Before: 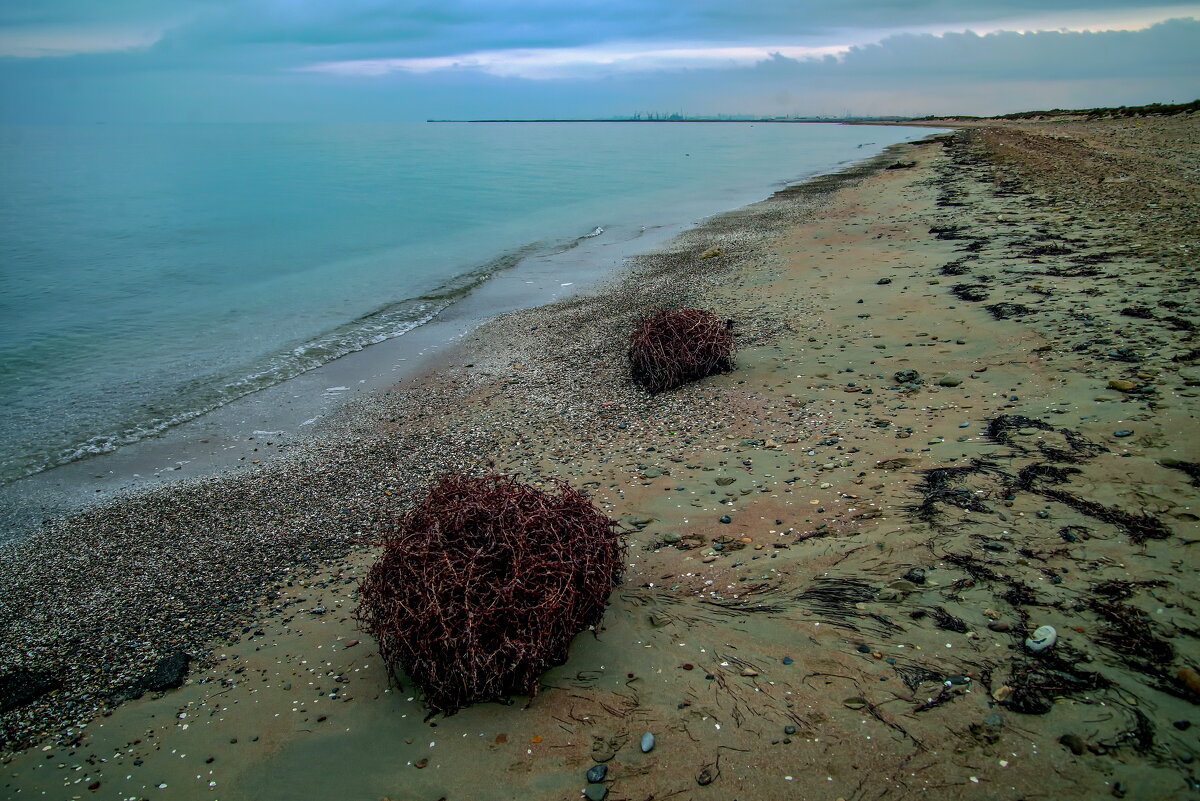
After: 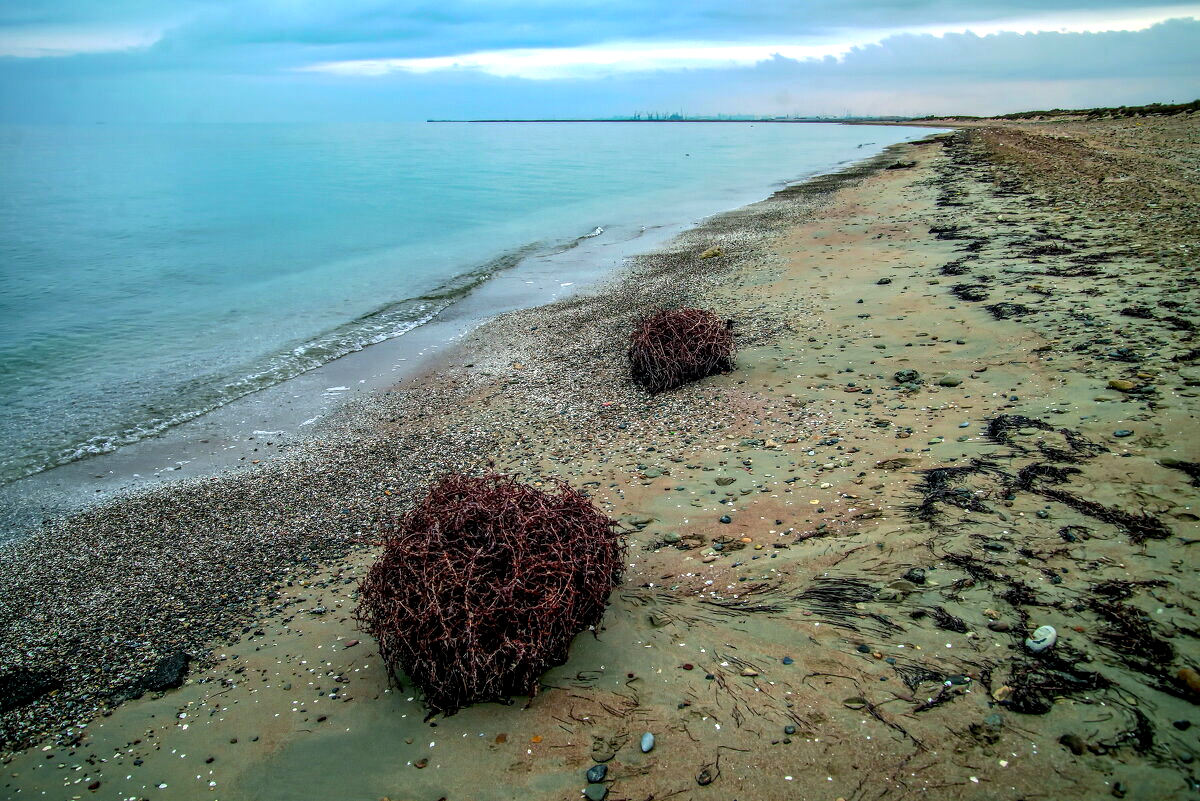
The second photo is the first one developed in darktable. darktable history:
local contrast: on, module defaults
exposure: exposure 0.74 EV, compensate highlight preservation false
